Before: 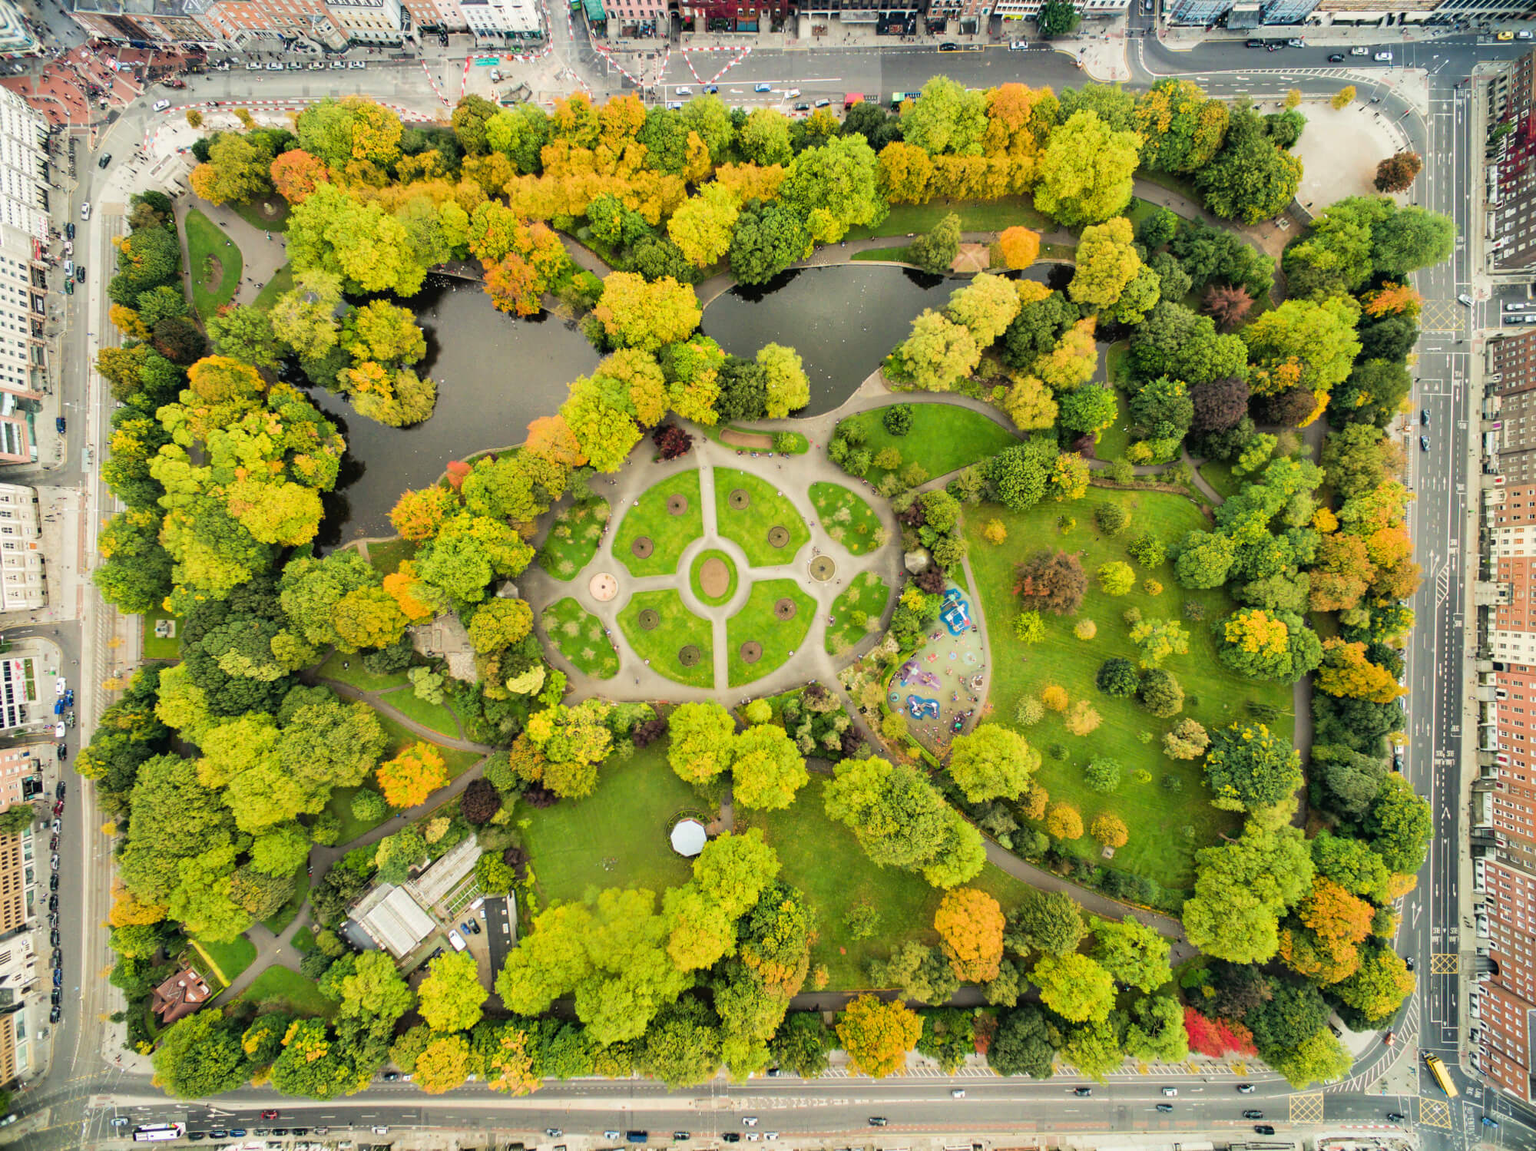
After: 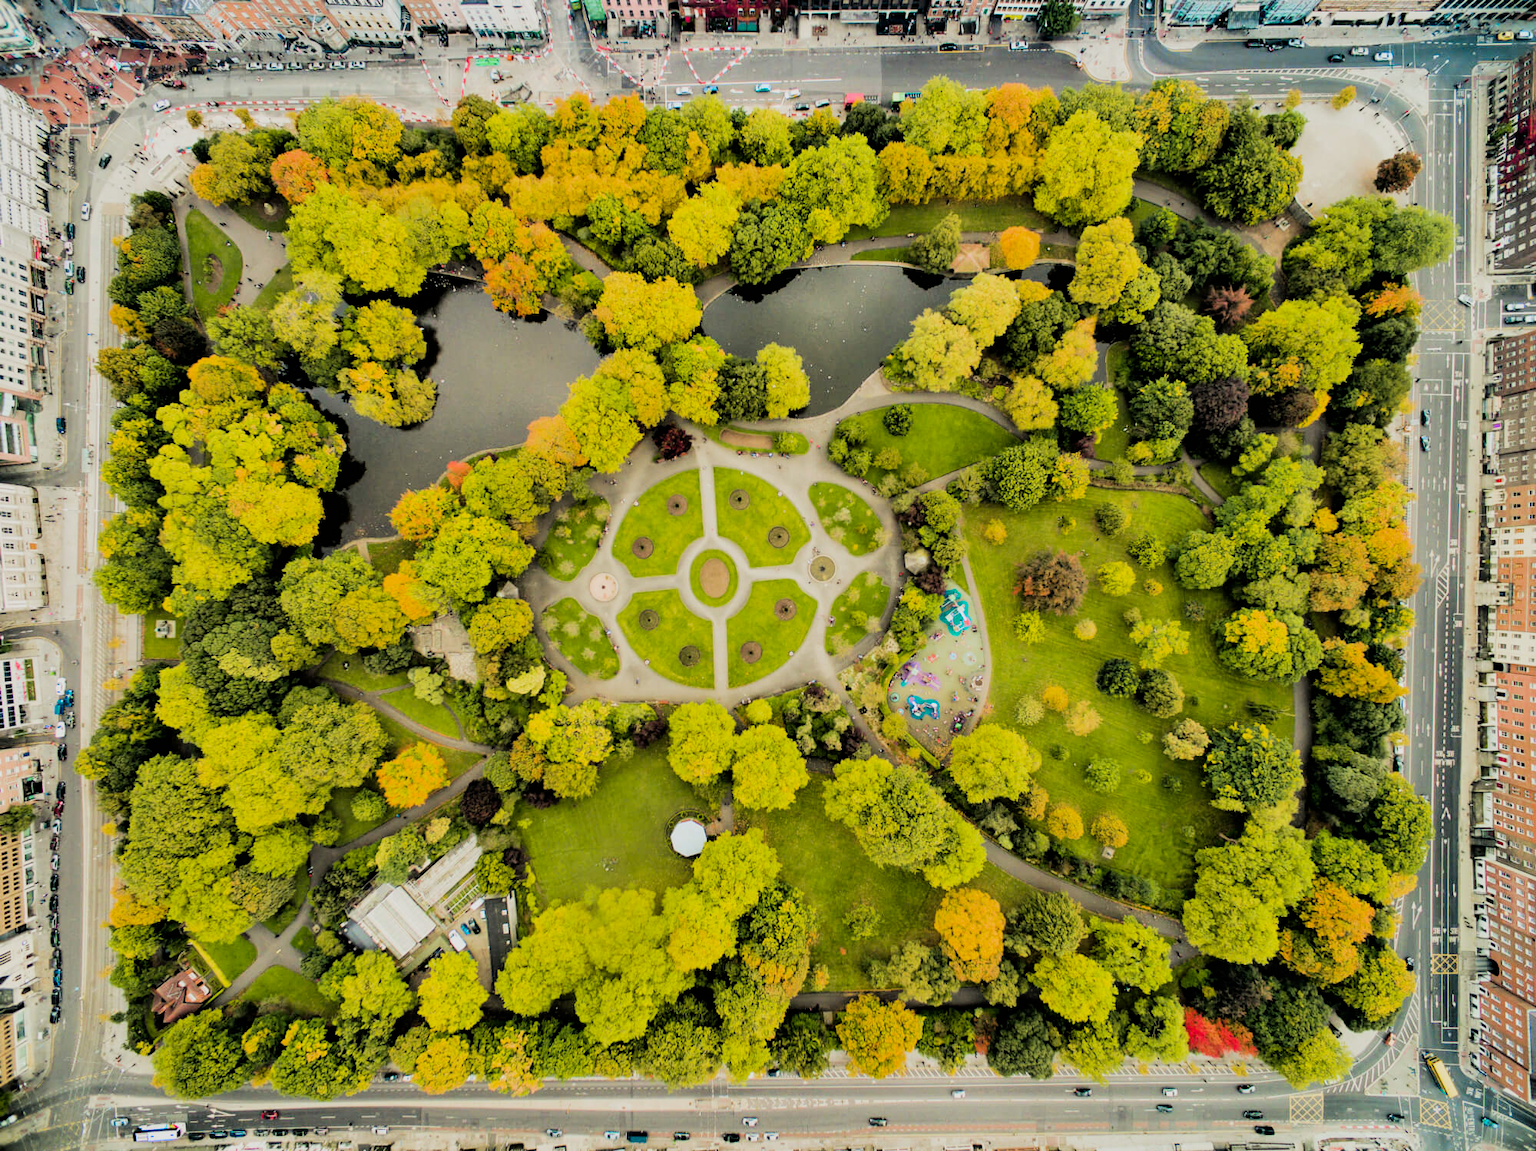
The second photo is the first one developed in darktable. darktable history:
color zones: curves: ch0 [(0.254, 0.492) (0.724, 0.62)]; ch1 [(0.25, 0.528) (0.719, 0.796)]; ch2 [(0, 0.472) (0.25, 0.5) (0.73, 0.184)]
shadows and highlights: low approximation 0.01, soften with gaussian
exposure: black level correction 0.001, compensate exposure bias true, compensate highlight preservation false
filmic rgb: black relative exposure -5.08 EV, white relative exposure 3.96 EV, threshold 5.94 EV, hardness 2.9, contrast 1.299, highlights saturation mix -30.6%, iterations of high-quality reconstruction 0, enable highlight reconstruction true
